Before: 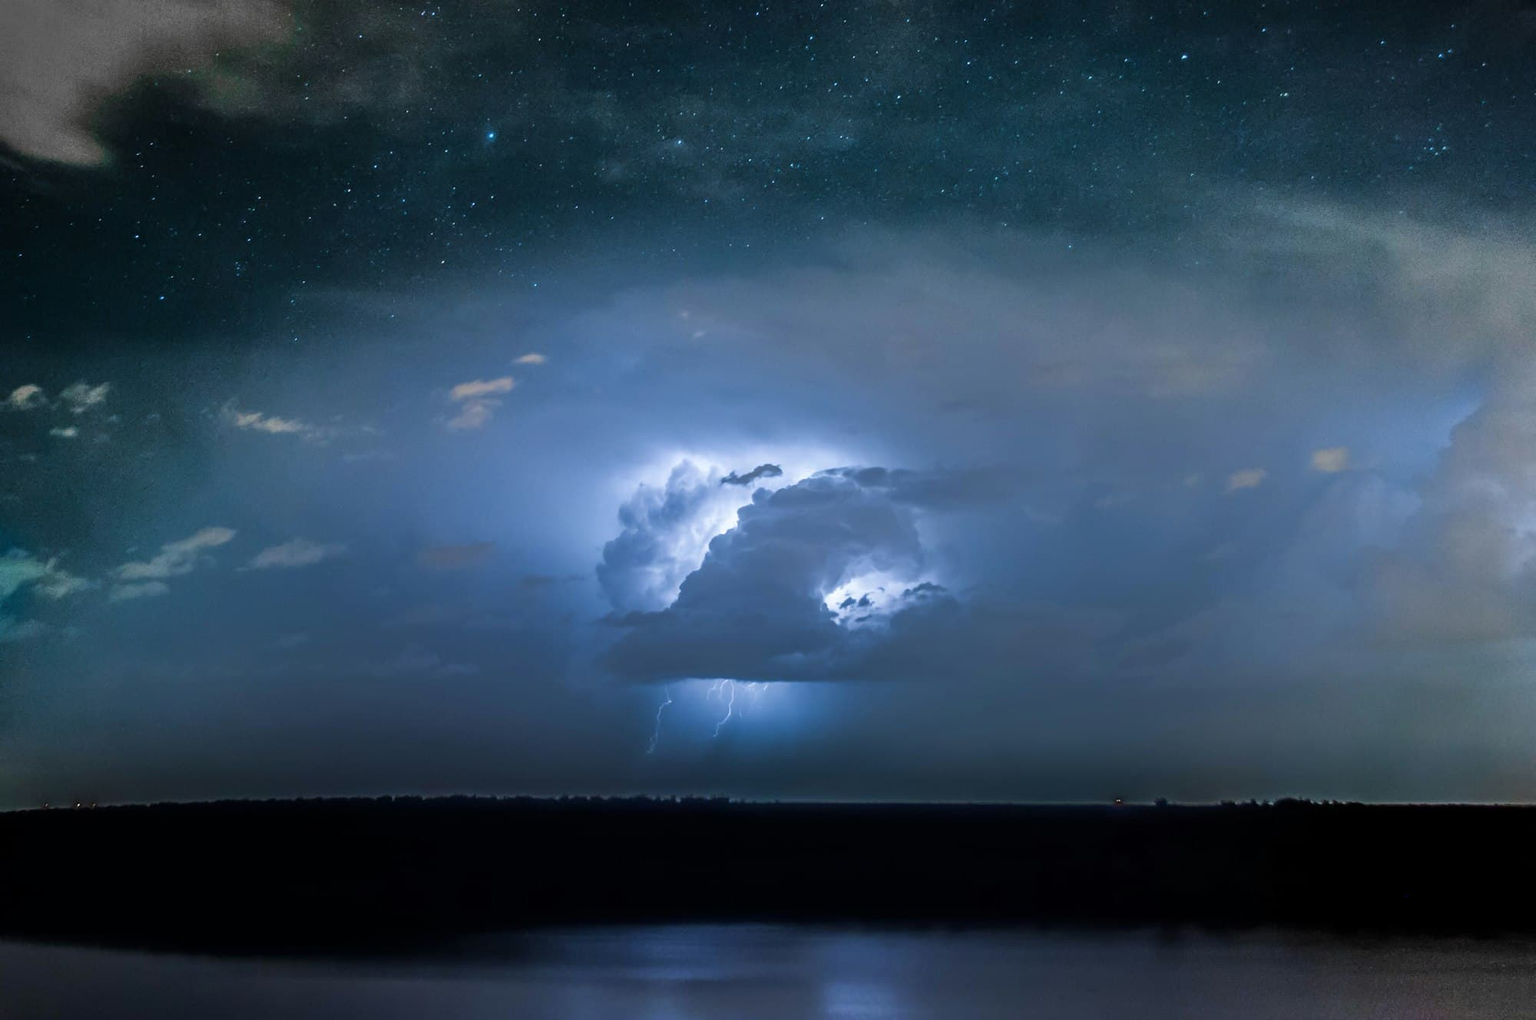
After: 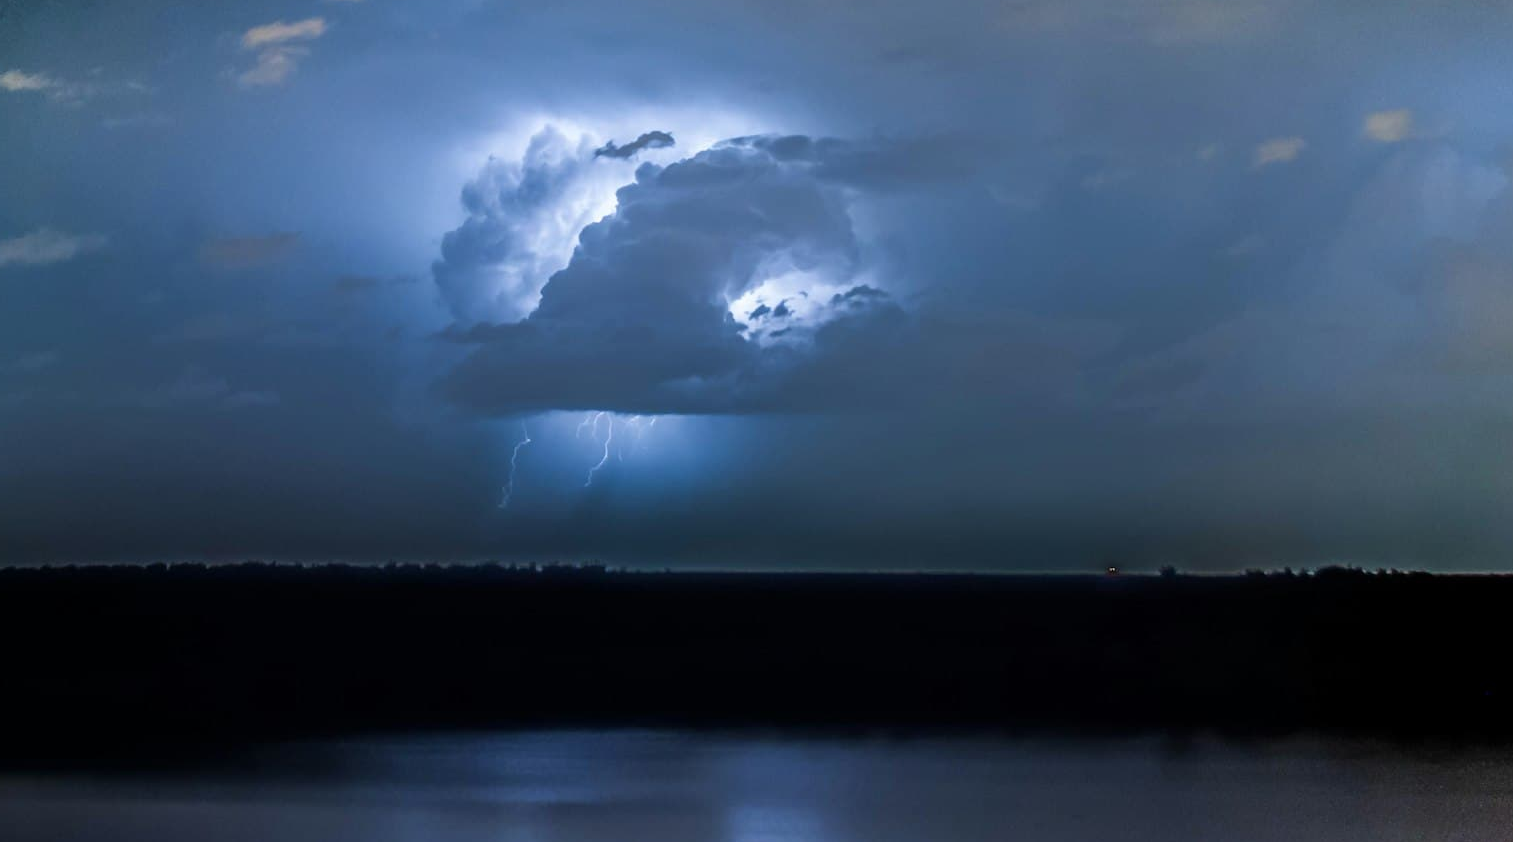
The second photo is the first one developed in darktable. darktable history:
crop and rotate: left 17.244%, top 35.702%, right 7.07%, bottom 0.824%
